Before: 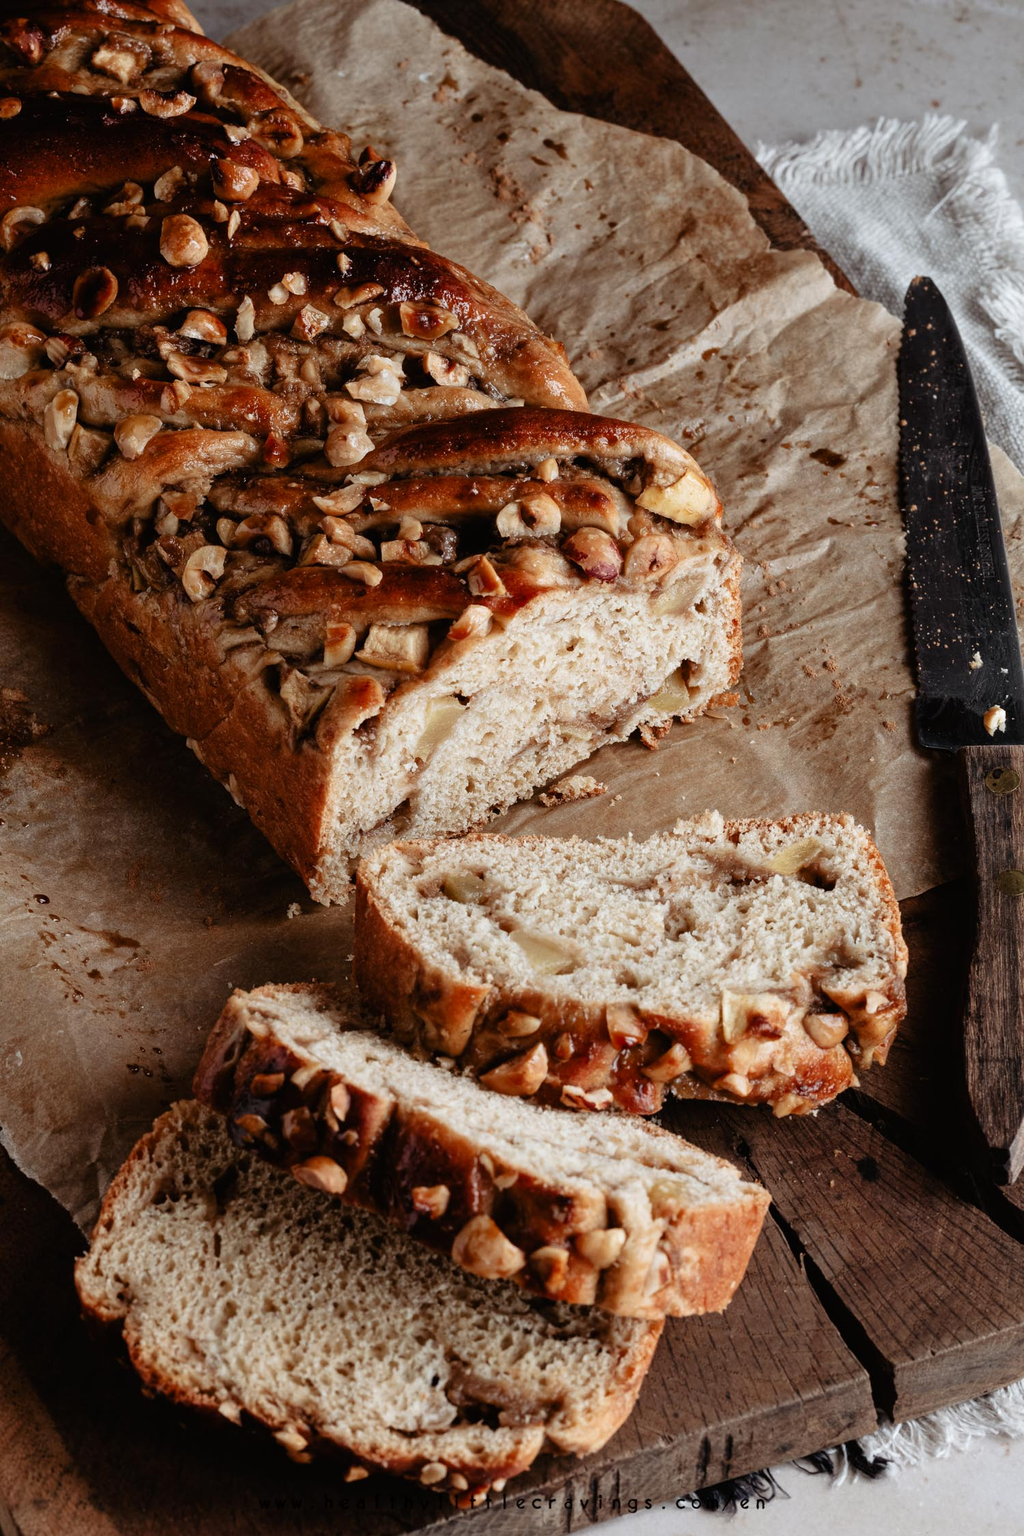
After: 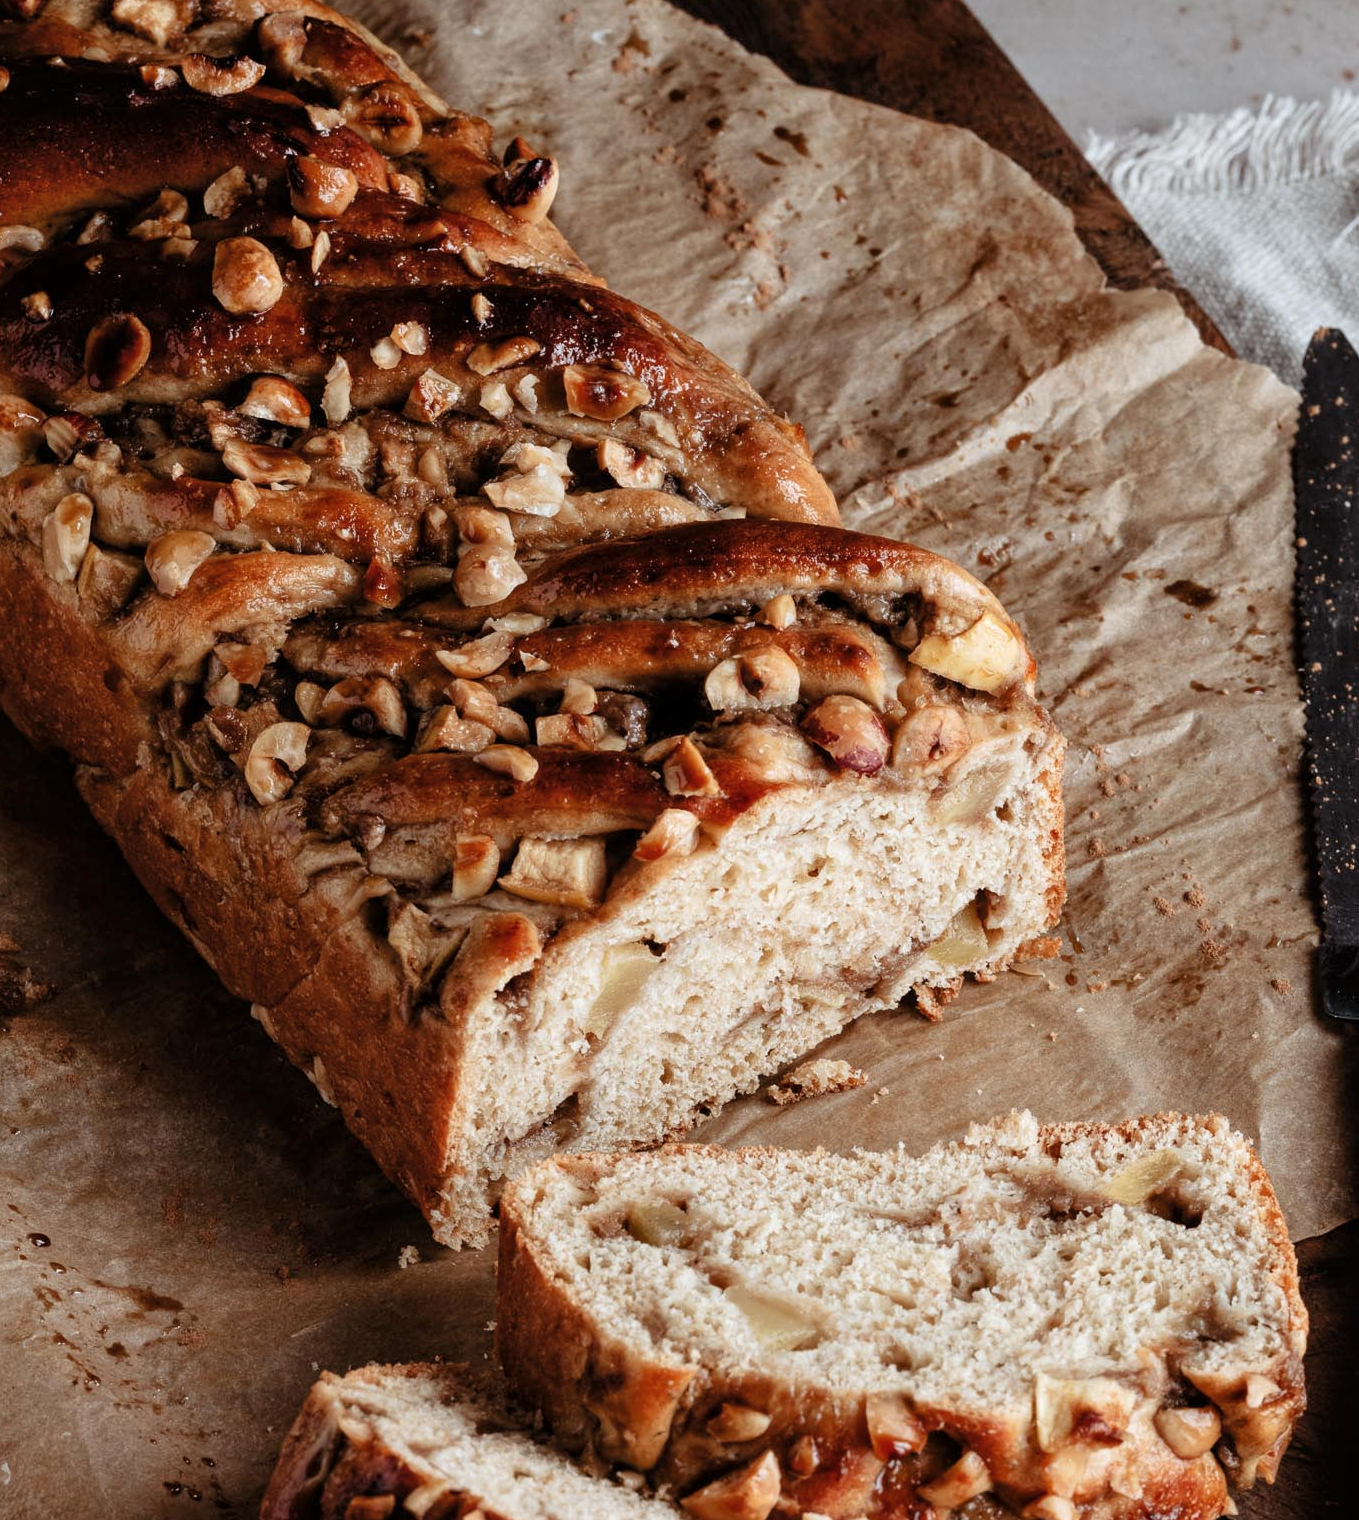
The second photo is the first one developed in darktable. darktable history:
crop: left 1.509%, top 3.452%, right 7.696%, bottom 28.452%
local contrast: highlights 100%, shadows 100%, detail 120%, midtone range 0.2
contrast brightness saturation: contrast 0.05, brightness 0.06, saturation 0.01
